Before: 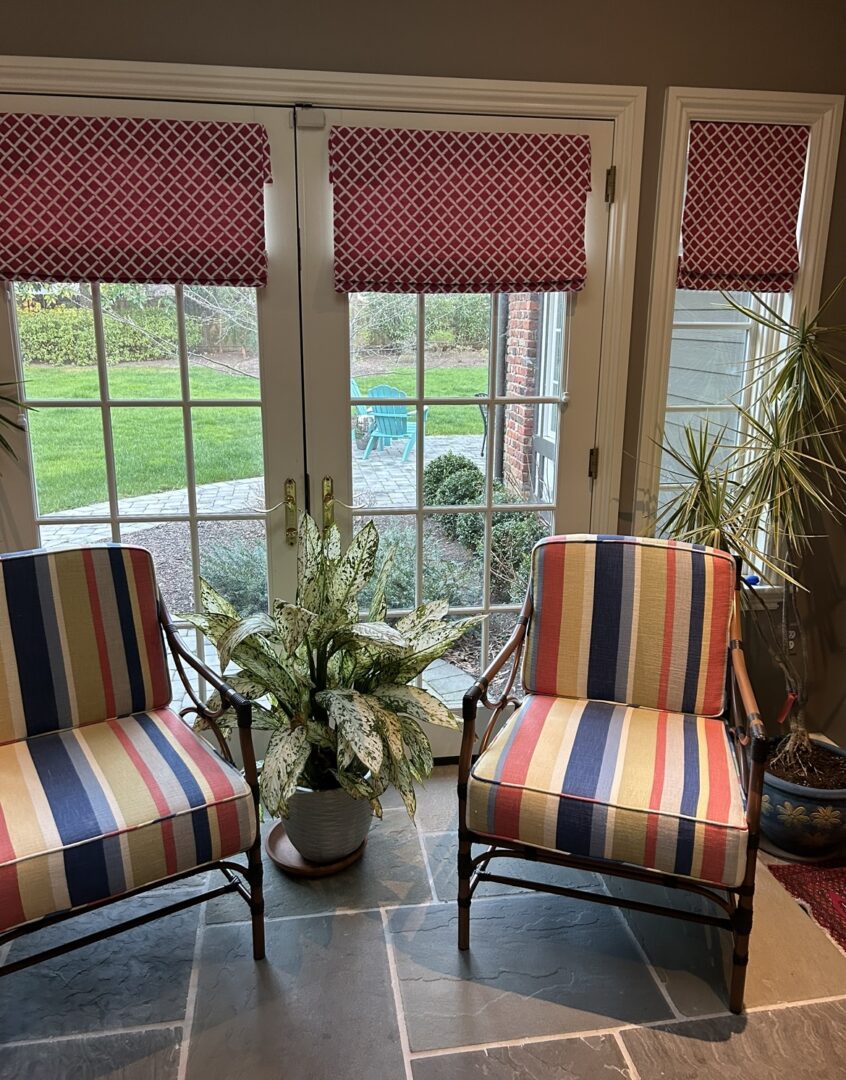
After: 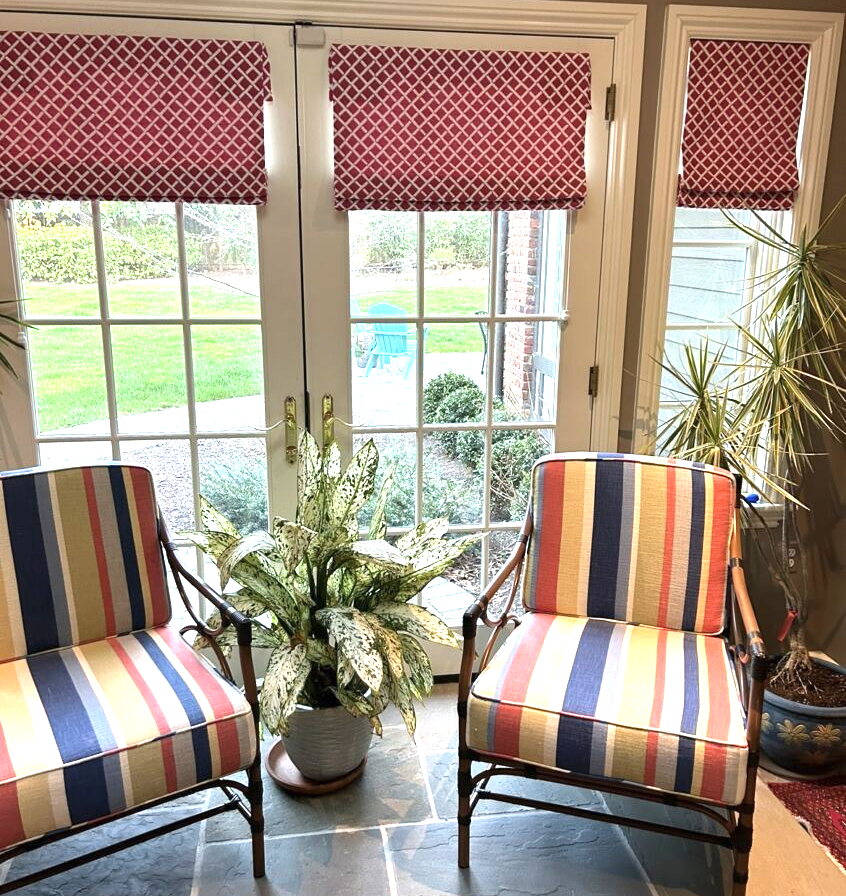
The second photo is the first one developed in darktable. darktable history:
exposure: black level correction 0, exposure 1.2 EV, compensate exposure bias true, compensate highlight preservation false
crop: top 7.625%, bottom 8.027%
